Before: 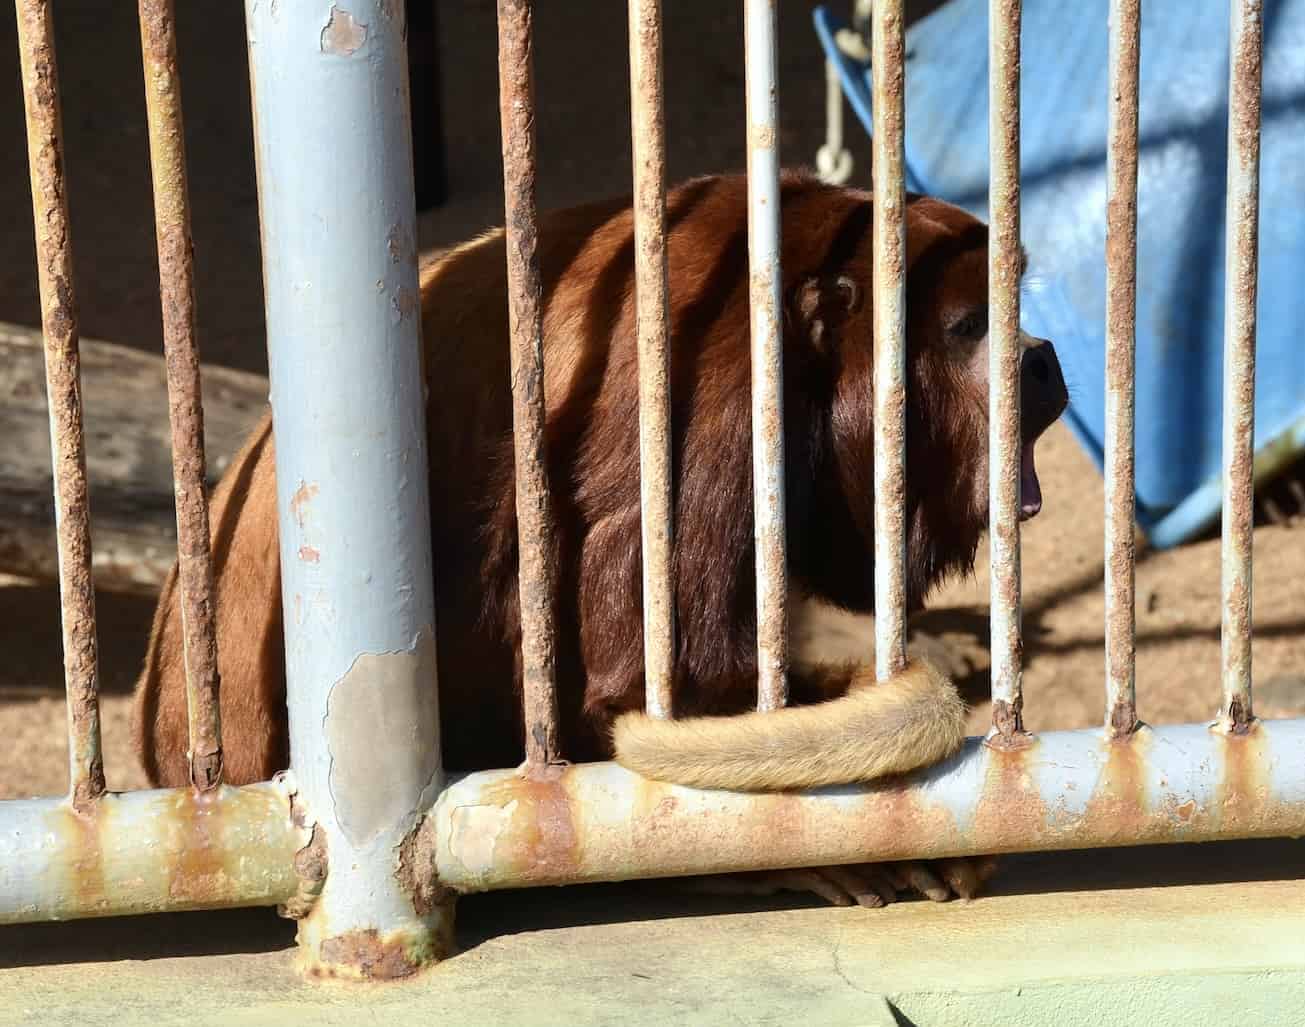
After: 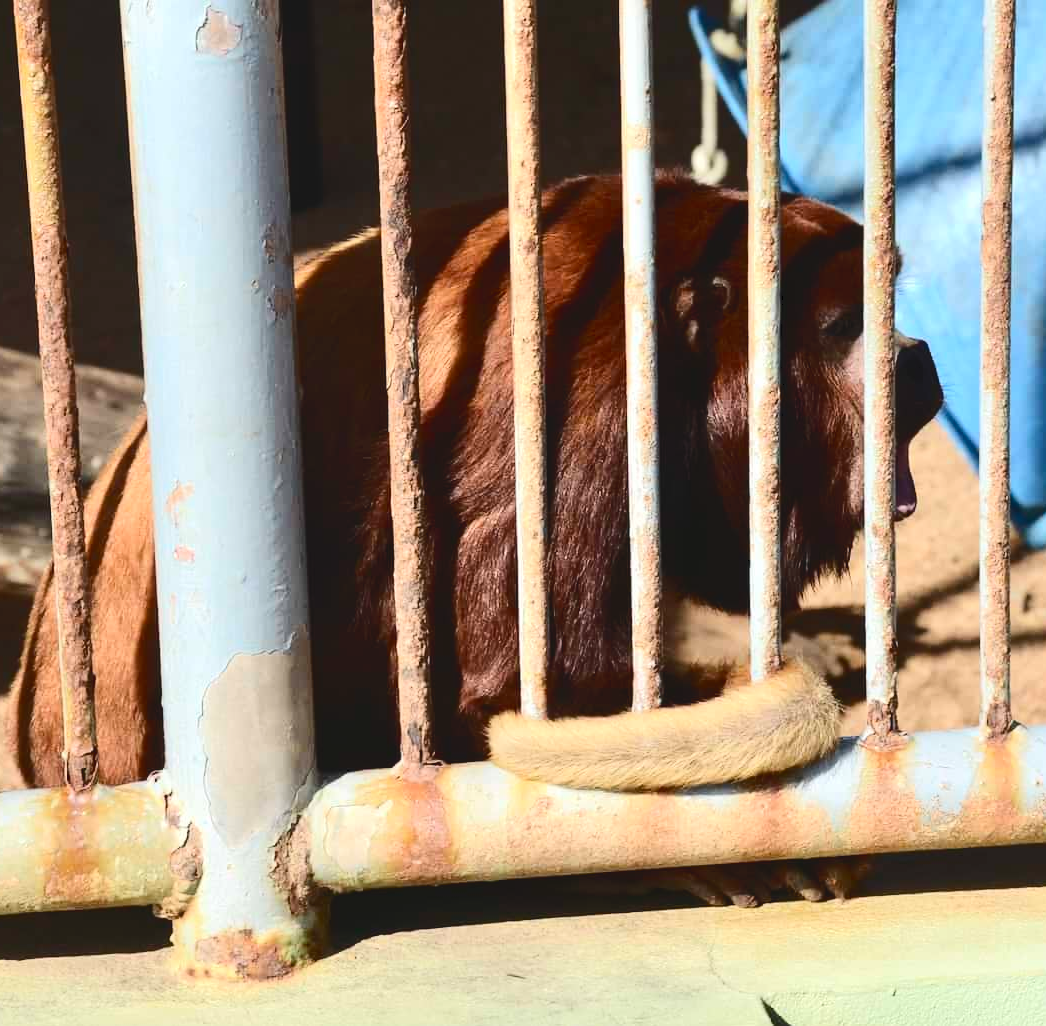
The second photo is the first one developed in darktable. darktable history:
crop and rotate: left 9.601%, right 10.224%
tone curve: curves: ch0 [(0, 0) (0.003, 0.077) (0.011, 0.079) (0.025, 0.085) (0.044, 0.095) (0.069, 0.109) (0.1, 0.124) (0.136, 0.142) (0.177, 0.169) (0.224, 0.207) (0.277, 0.267) (0.335, 0.347) (0.399, 0.442) (0.468, 0.54) (0.543, 0.635) (0.623, 0.726) (0.709, 0.813) (0.801, 0.882) (0.898, 0.934) (1, 1)], color space Lab, independent channels, preserve colors none
